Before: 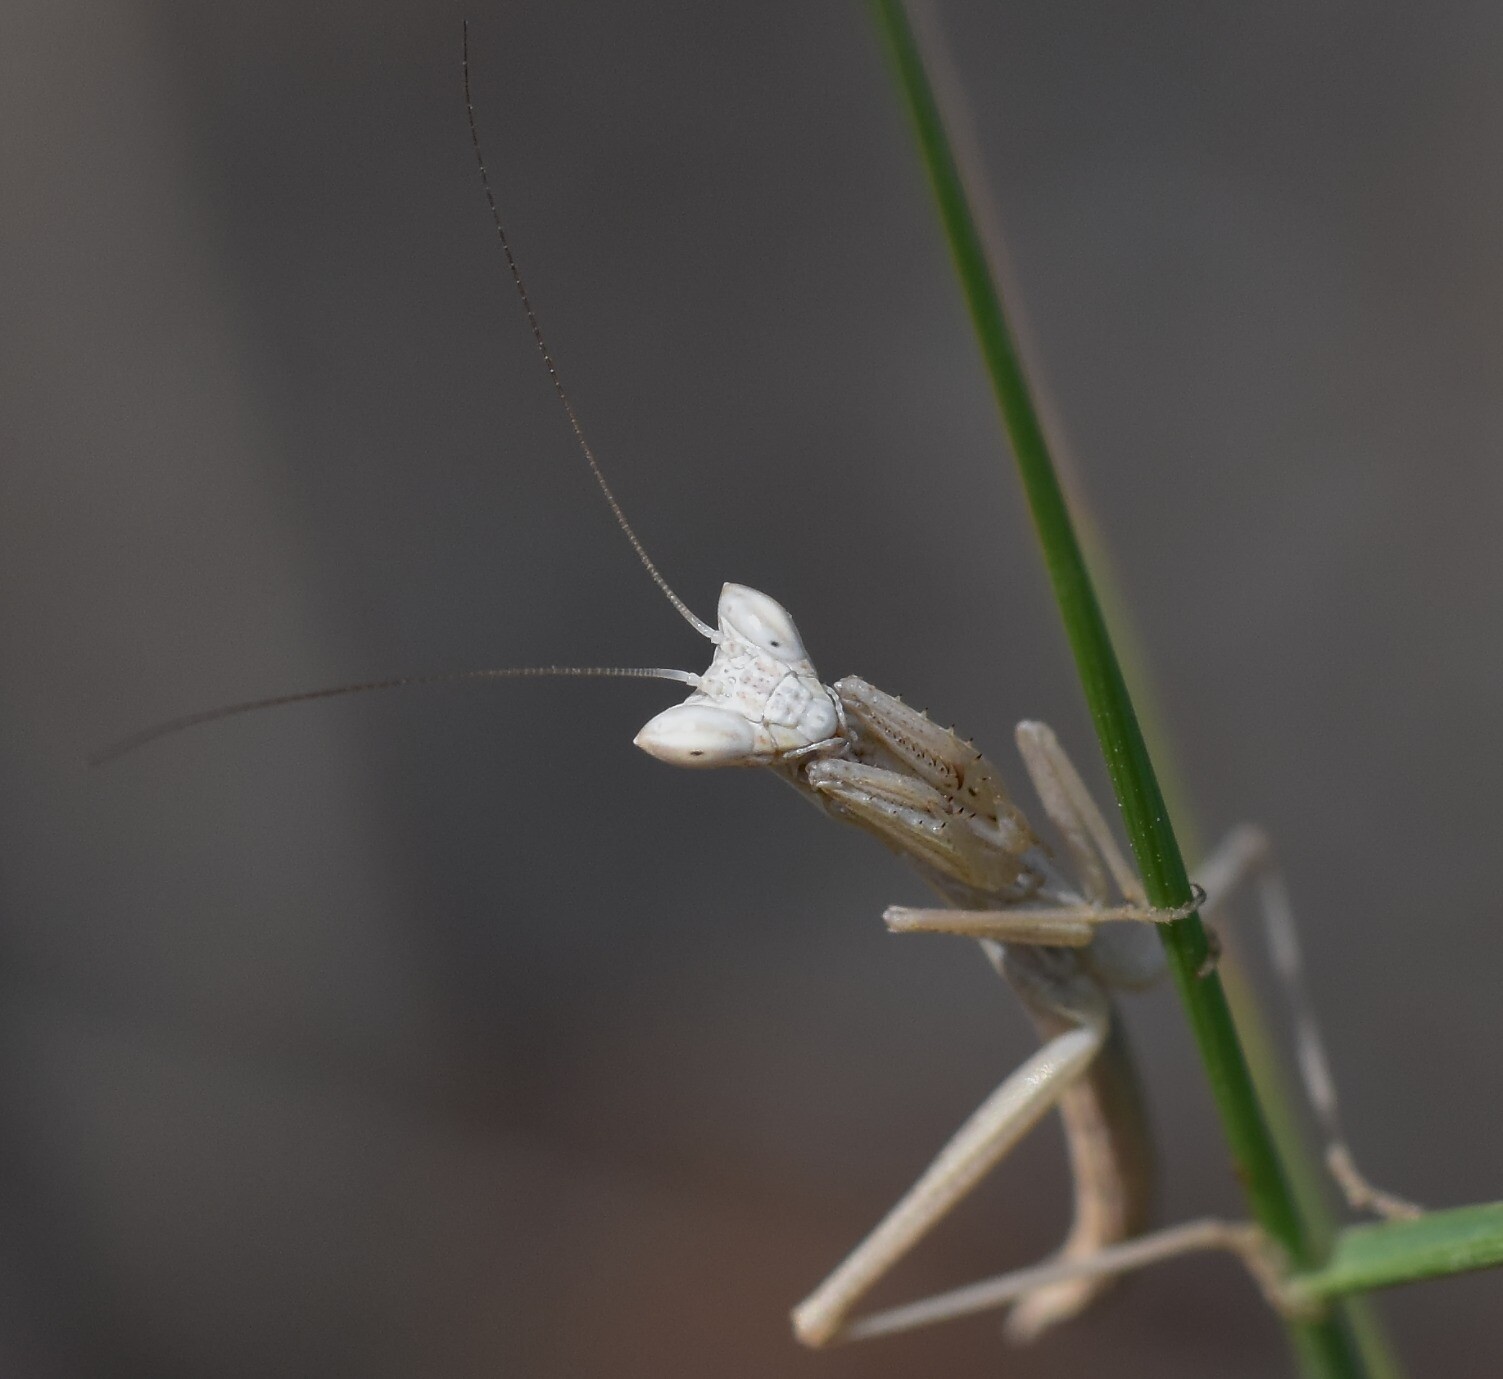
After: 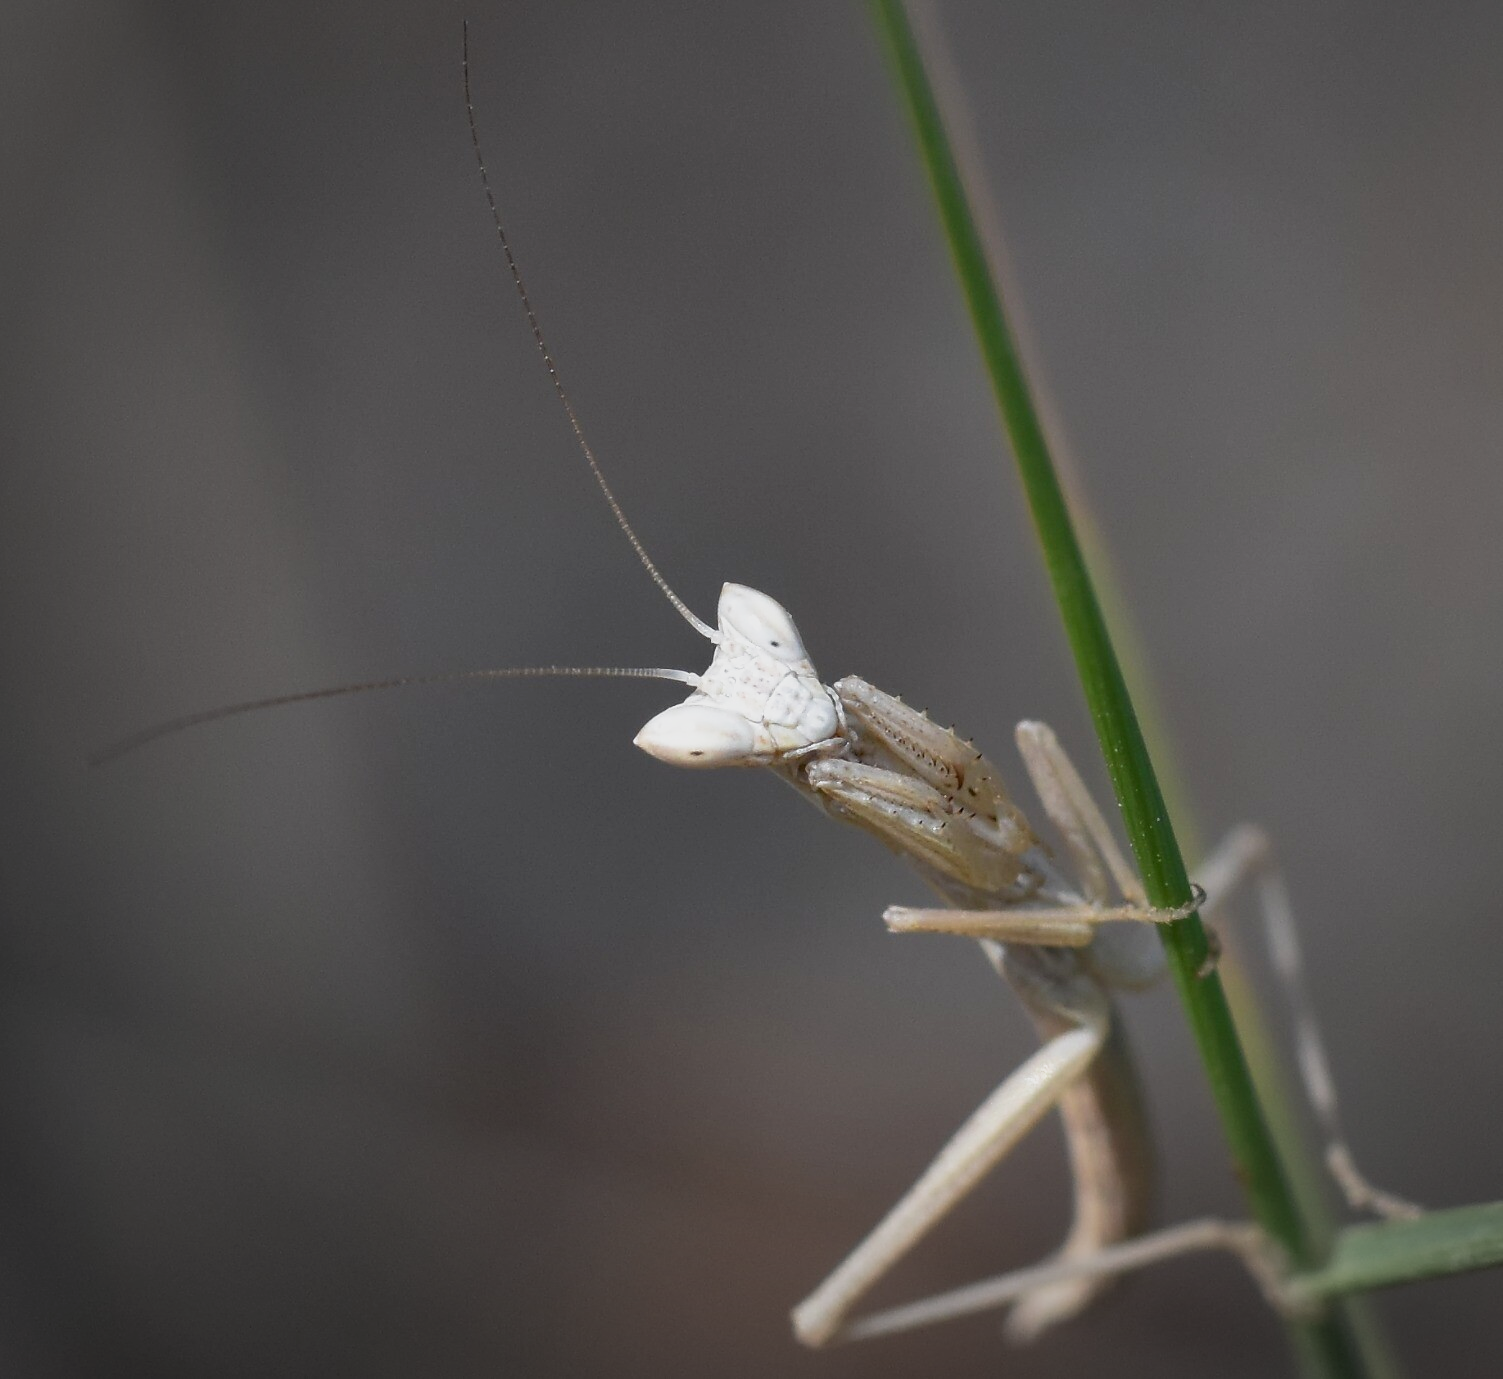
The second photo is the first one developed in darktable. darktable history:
base curve: curves: ch0 [(0, 0) (0.088, 0.125) (0.176, 0.251) (0.354, 0.501) (0.613, 0.749) (1, 0.877)], preserve colors none
vignetting: fall-off start 73.57%, center (0.22, -0.235)
